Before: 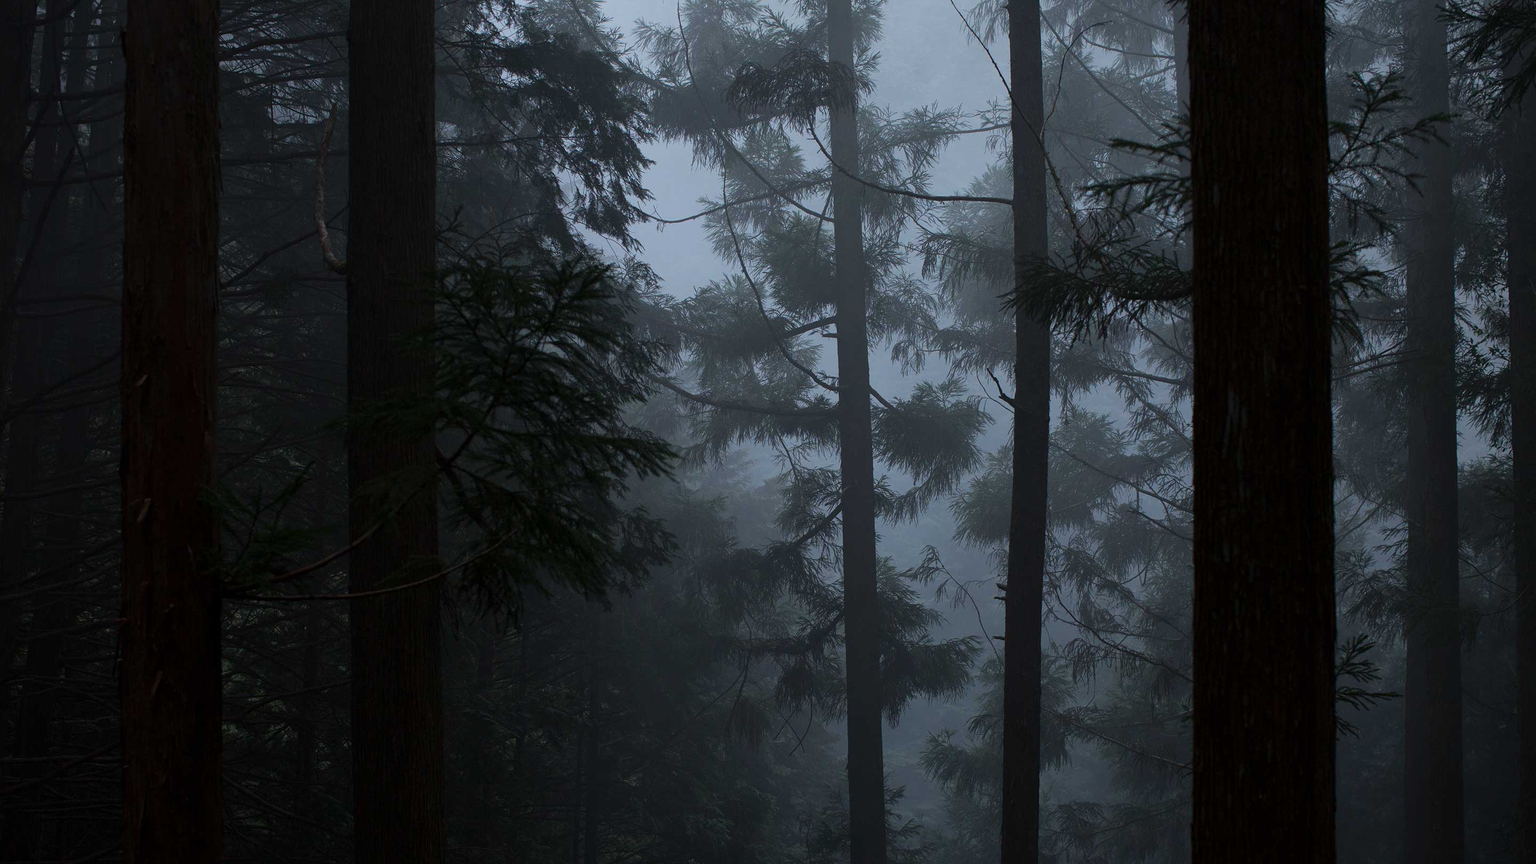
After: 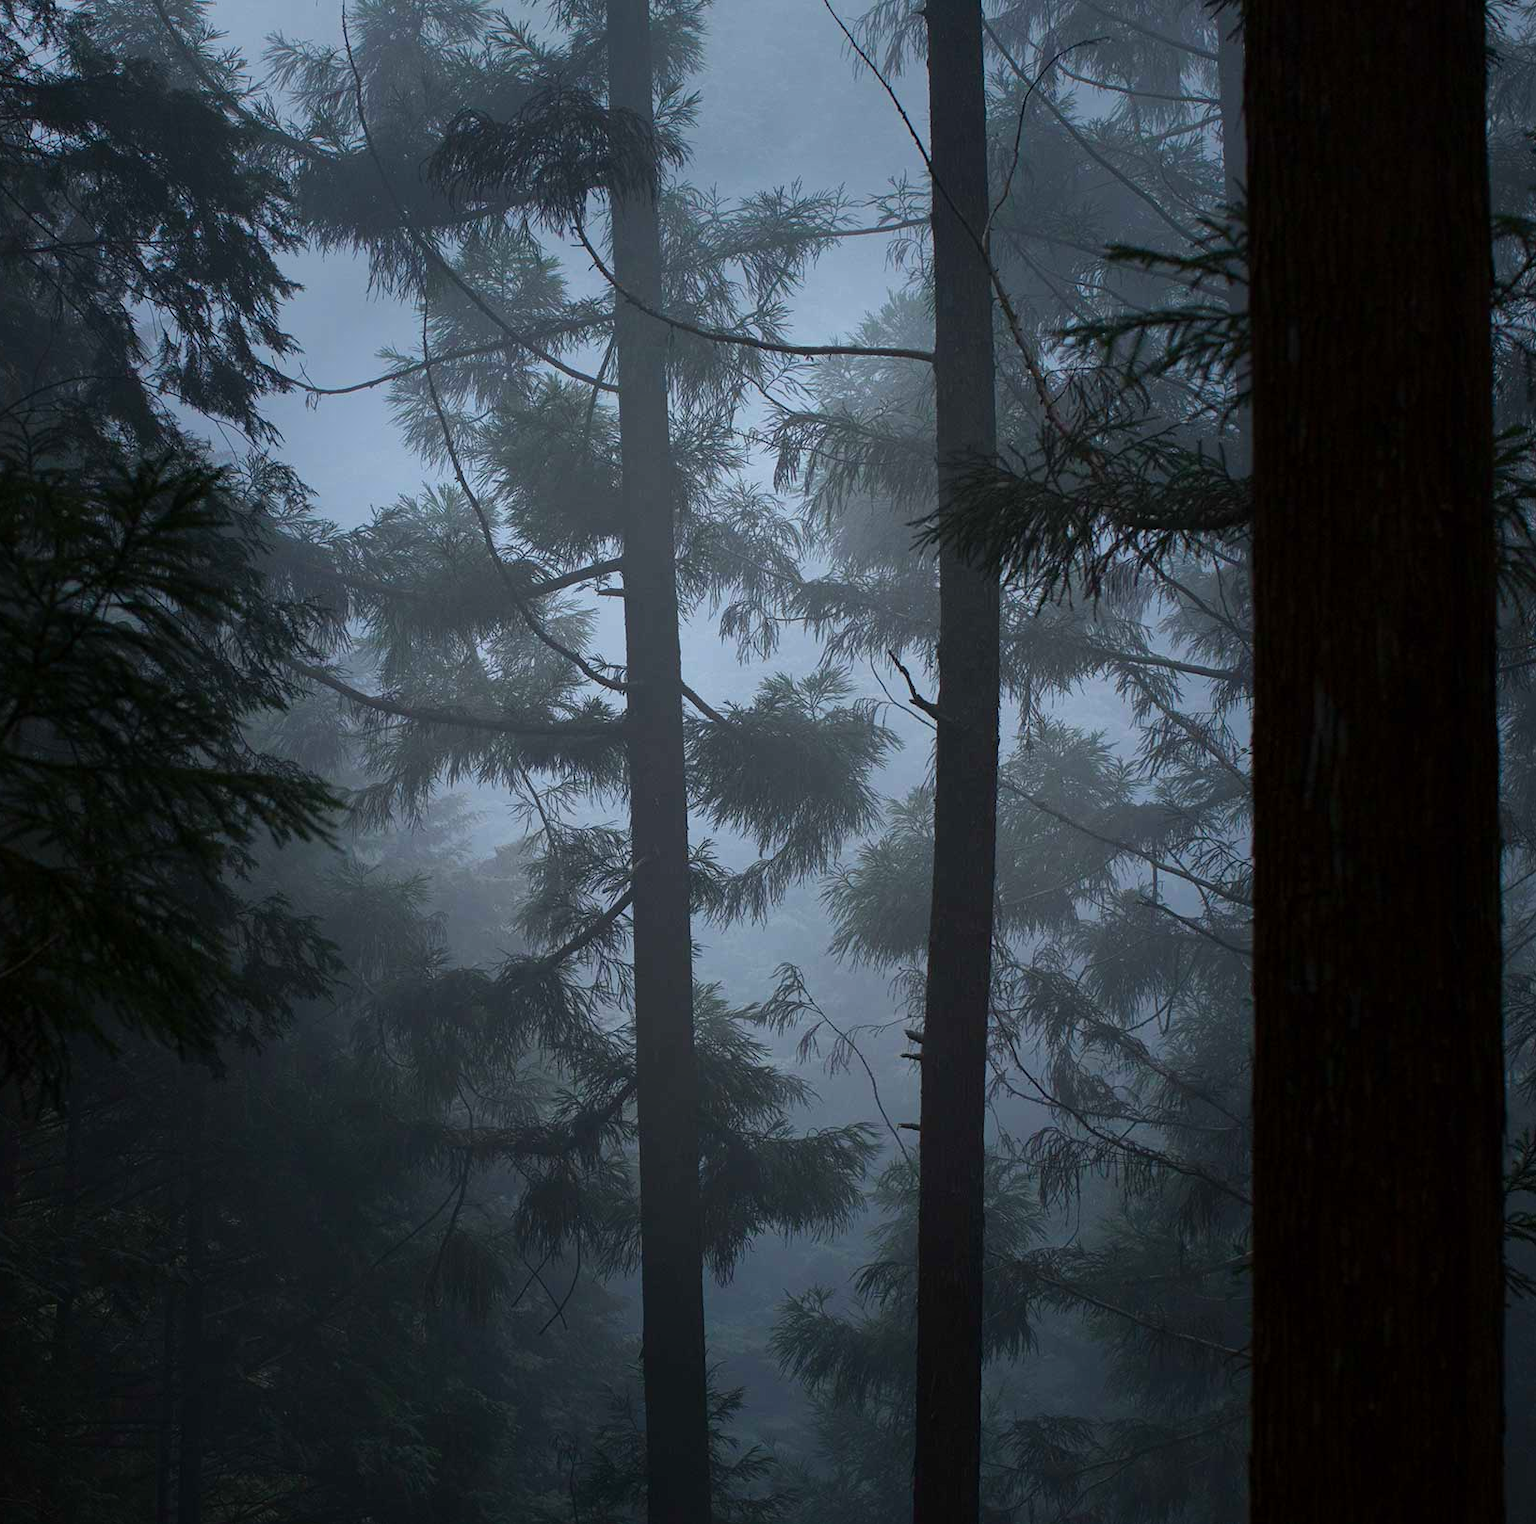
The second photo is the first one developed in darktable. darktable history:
crop: left 31.527%, top 0.022%, right 11.809%
exposure: exposure 0.701 EV, compensate exposure bias true, compensate highlight preservation false
vignetting: fall-off start 39.32%, fall-off radius 40.07%, saturation 0.383, unbound false
